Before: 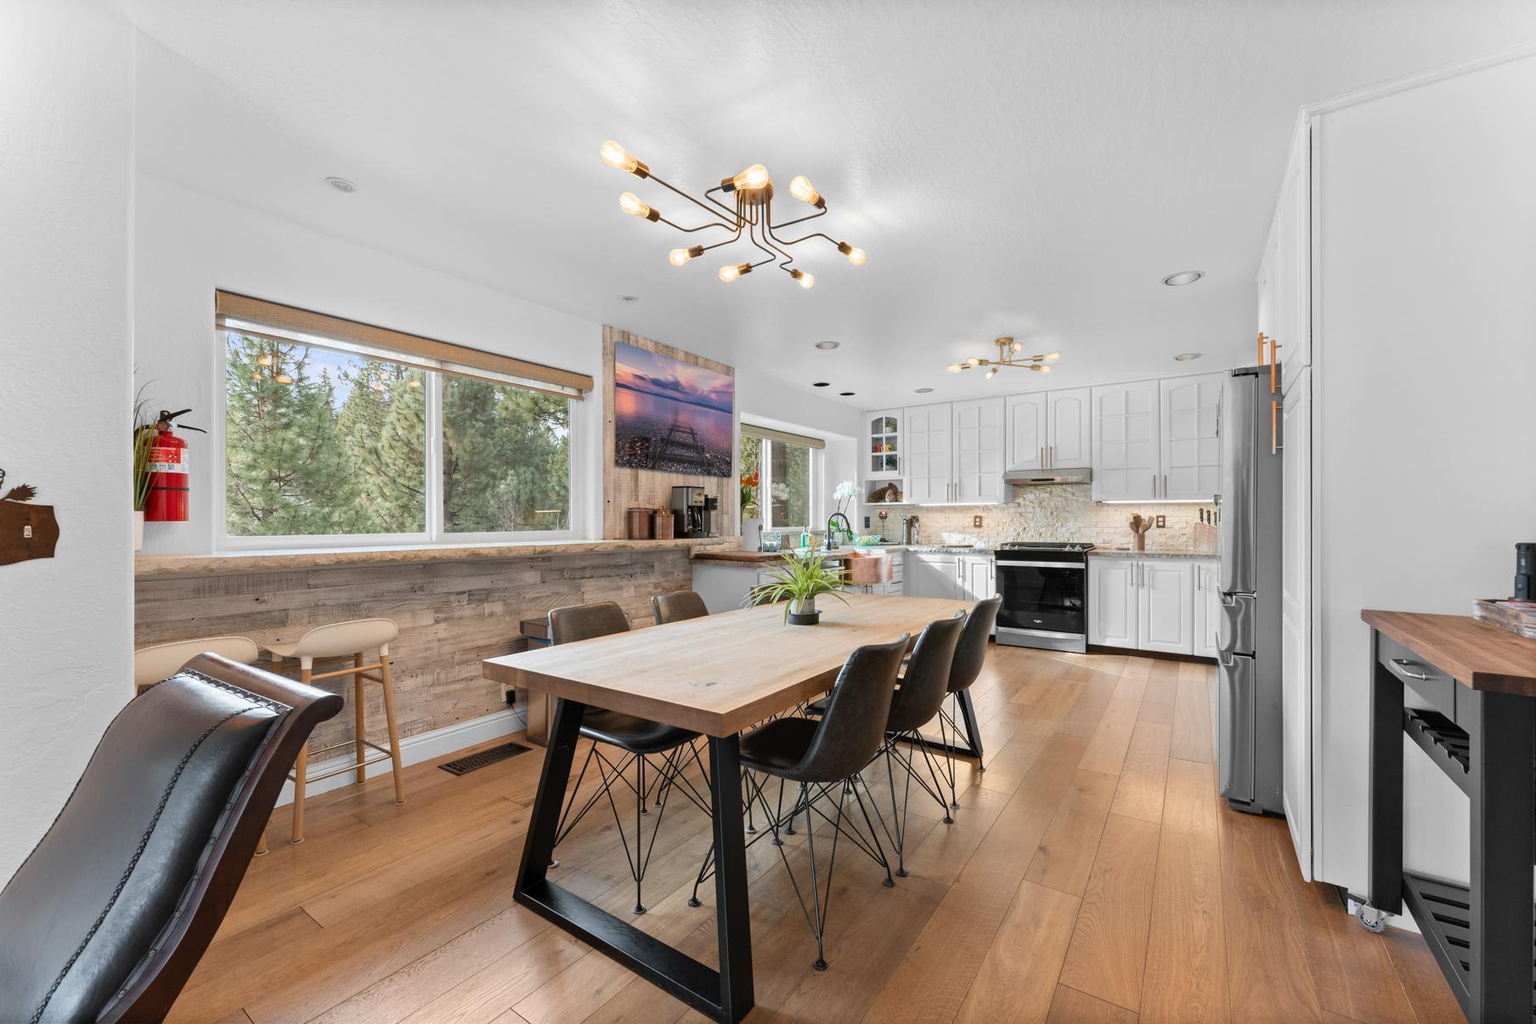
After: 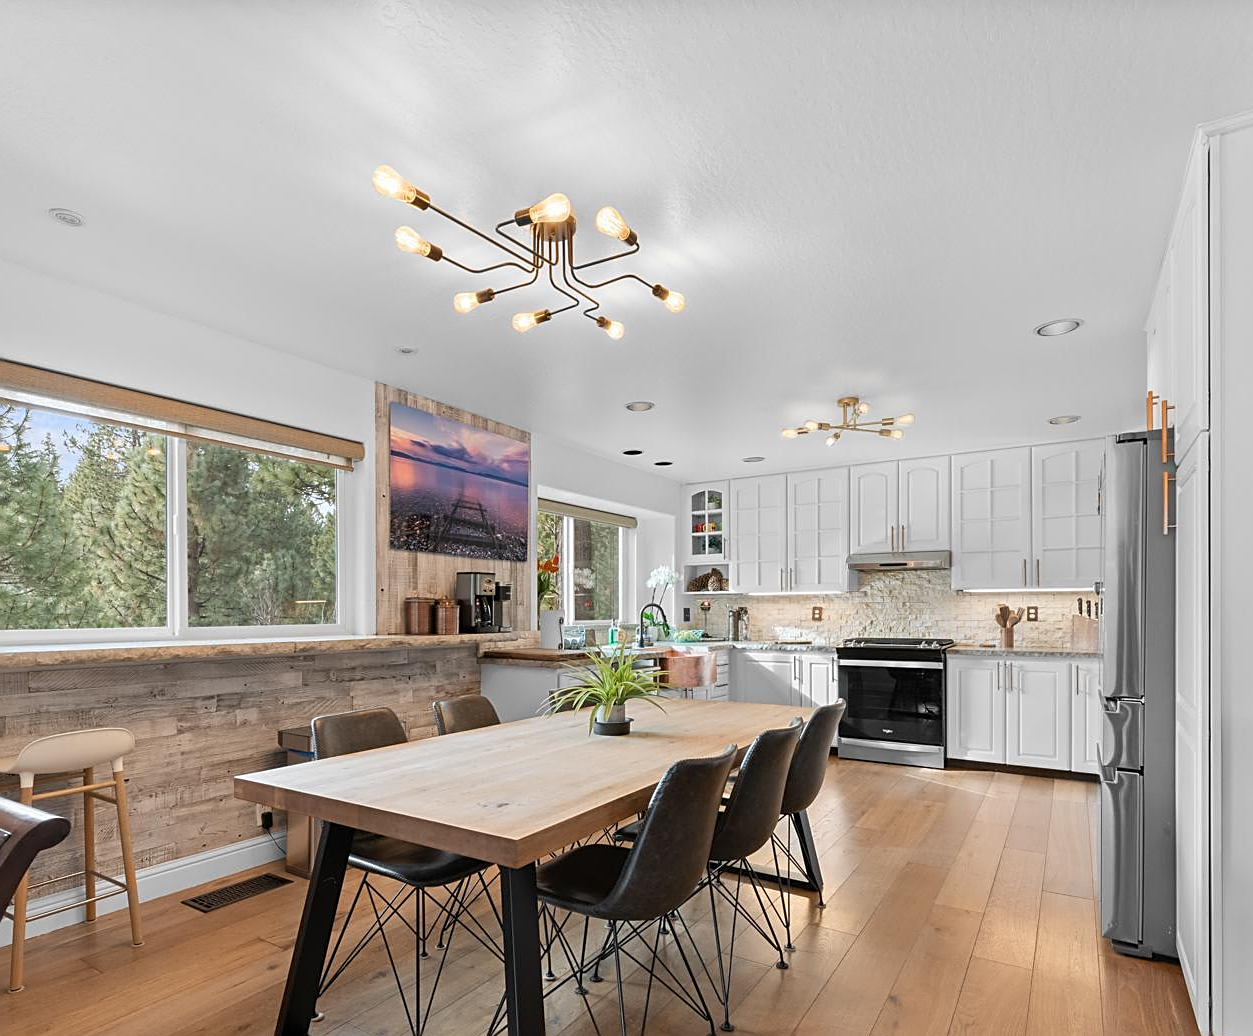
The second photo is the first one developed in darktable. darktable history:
sharpen: on, module defaults
crop: left 18.479%, right 12.2%, bottom 13.971%
